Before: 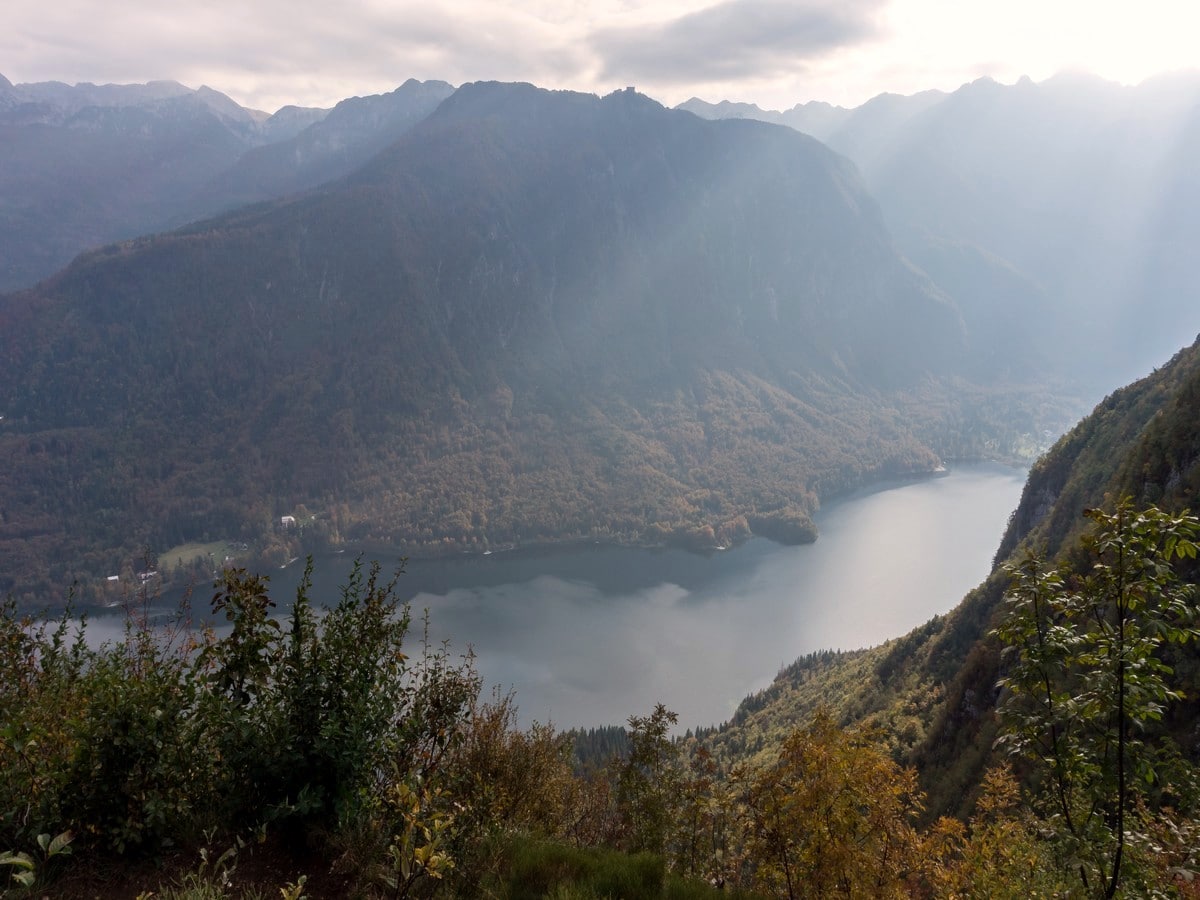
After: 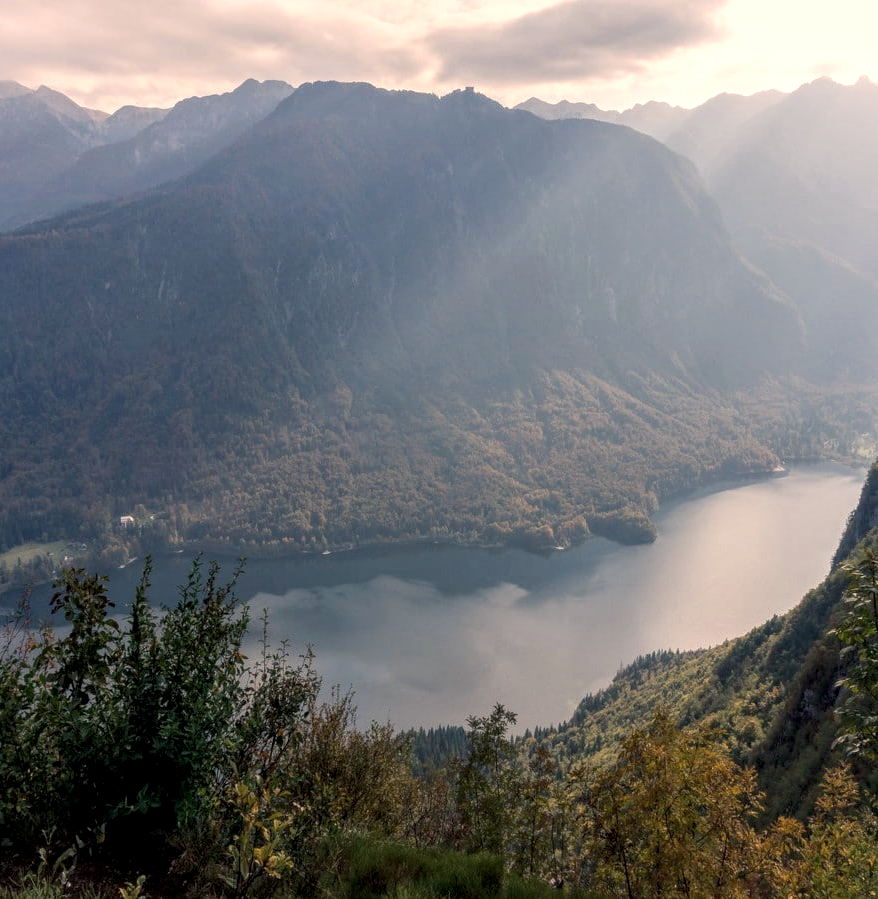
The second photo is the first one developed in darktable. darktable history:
crop: left 13.443%, right 13.31%
color balance rgb: shadows lift › chroma 5.41%, shadows lift › hue 240°, highlights gain › chroma 3.74%, highlights gain › hue 60°, saturation formula JzAzBz (2021)
local contrast: highlights 99%, shadows 86%, detail 160%, midtone range 0.2
